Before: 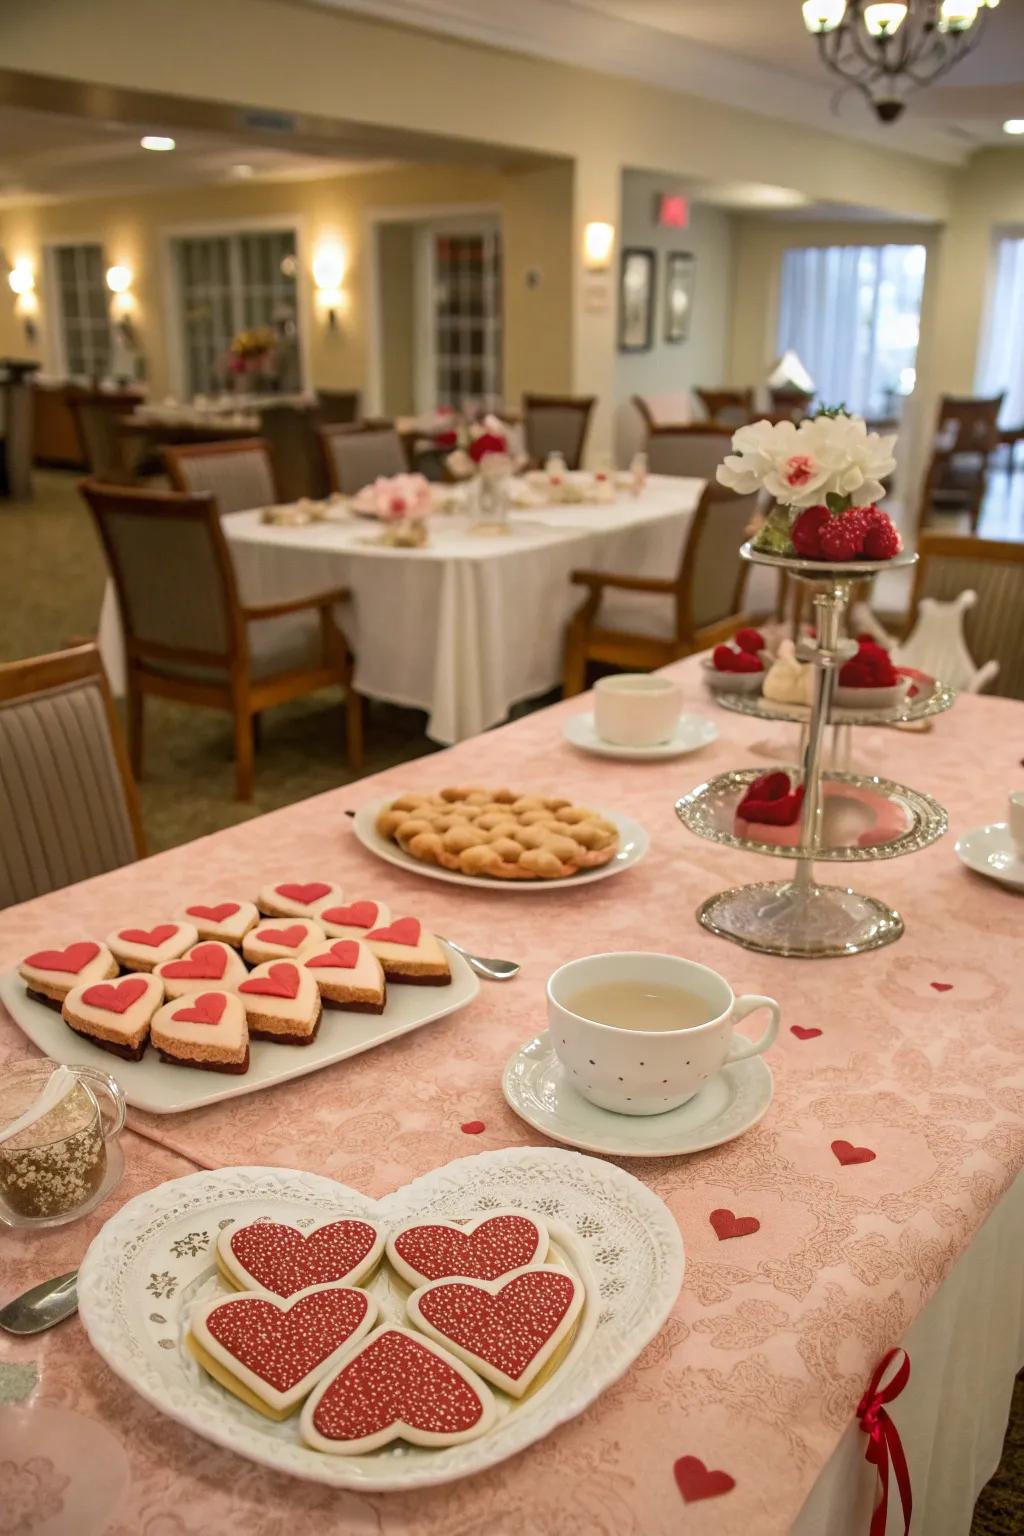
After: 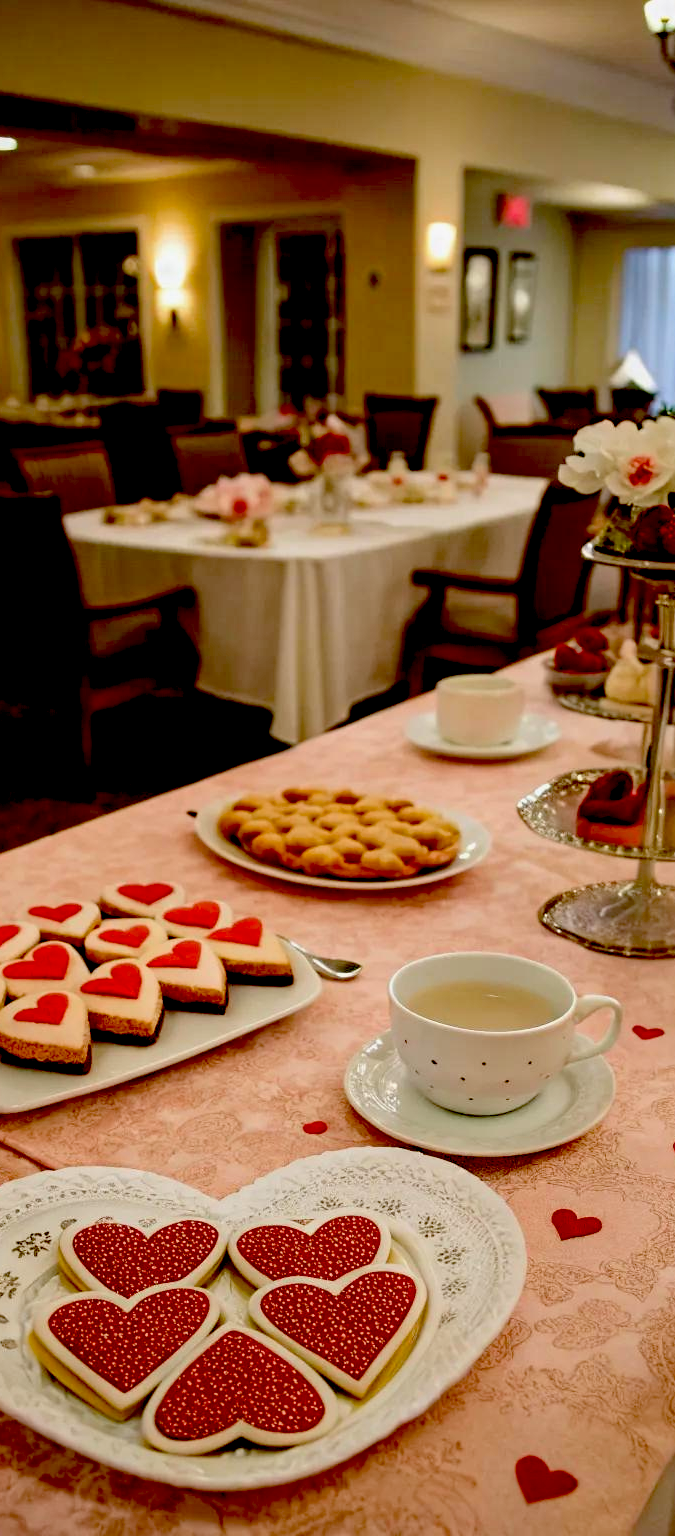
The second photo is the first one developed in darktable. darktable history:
exposure: black level correction 0.1, exposure -0.094 EV, compensate highlight preservation false
crop: left 15.434%, right 17.784%
